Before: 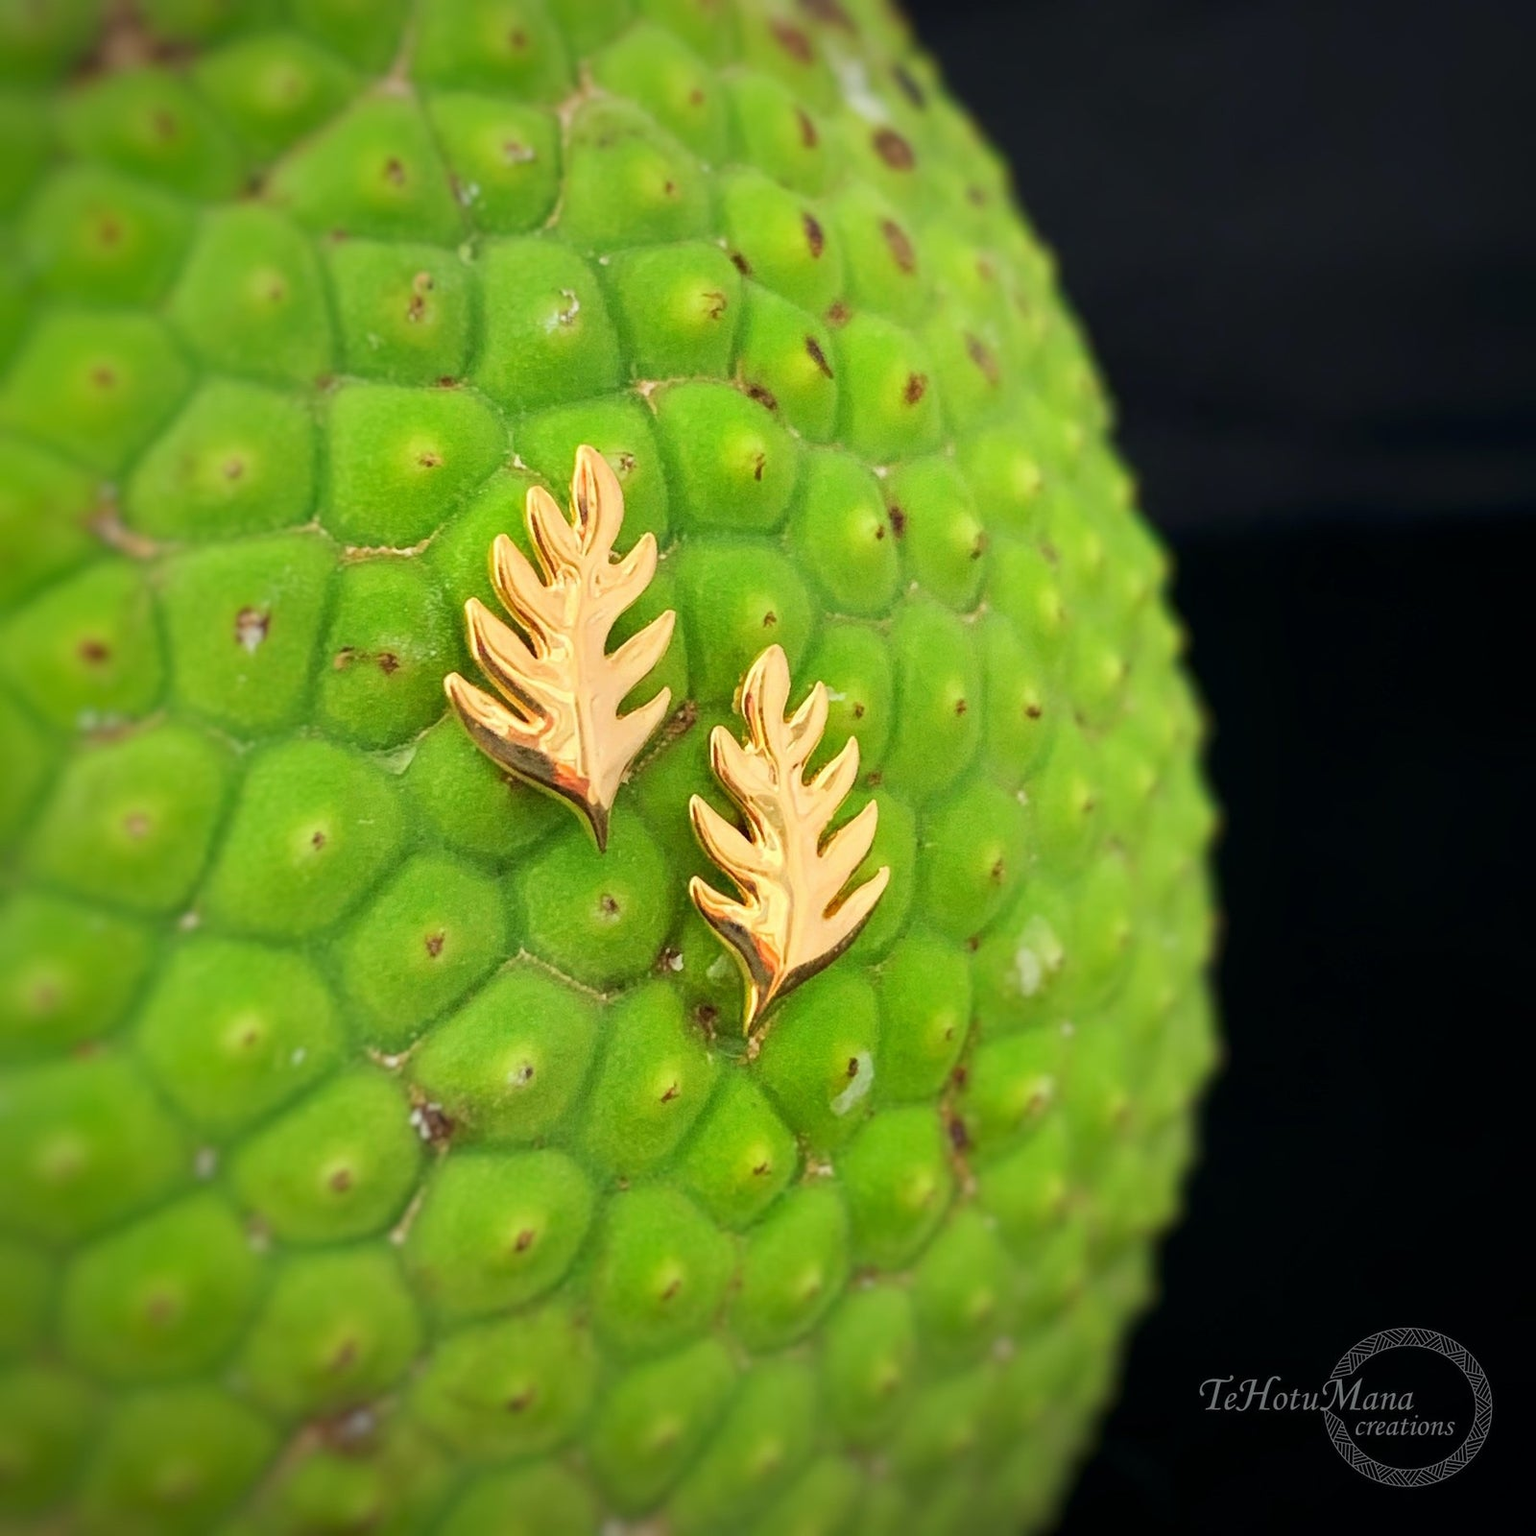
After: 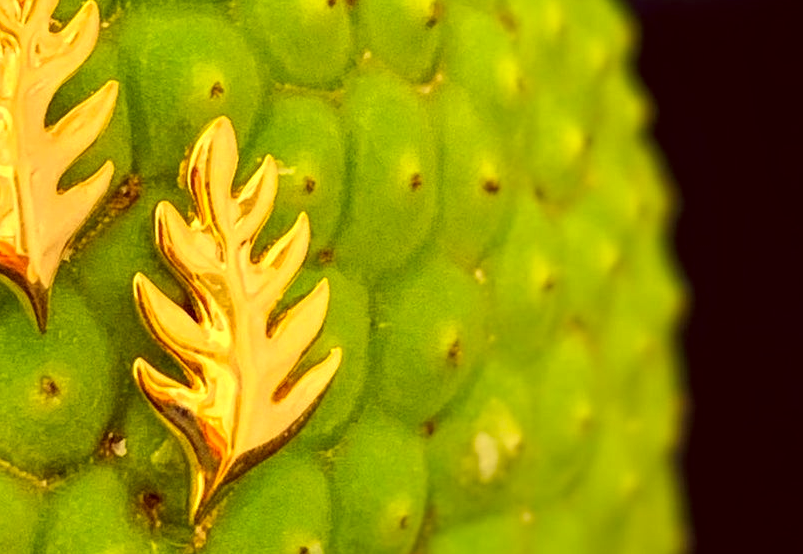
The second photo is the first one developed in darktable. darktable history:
crop: left 36.607%, top 34.735%, right 13.146%, bottom 30.611%
local contrast: highlights 99%, shadows 86%, detail 160%, midtone range 0.2
color correction: highlights a* 10.12, highlights b* 39.04, shadows a* 14.62, shadows b* 3.37
